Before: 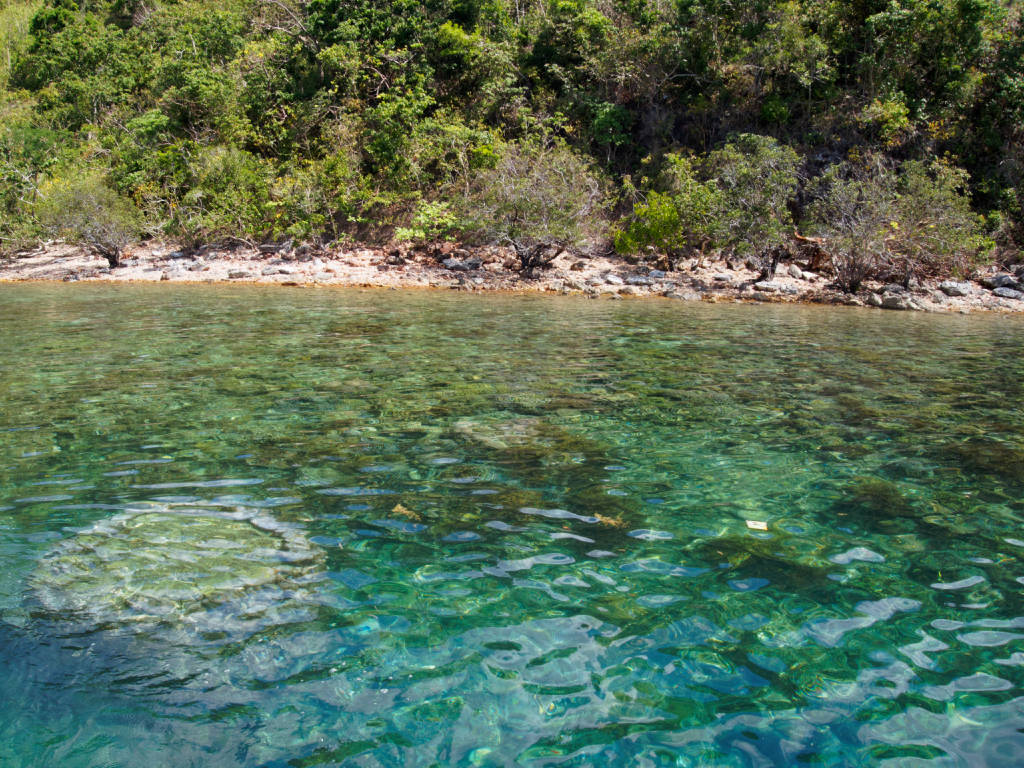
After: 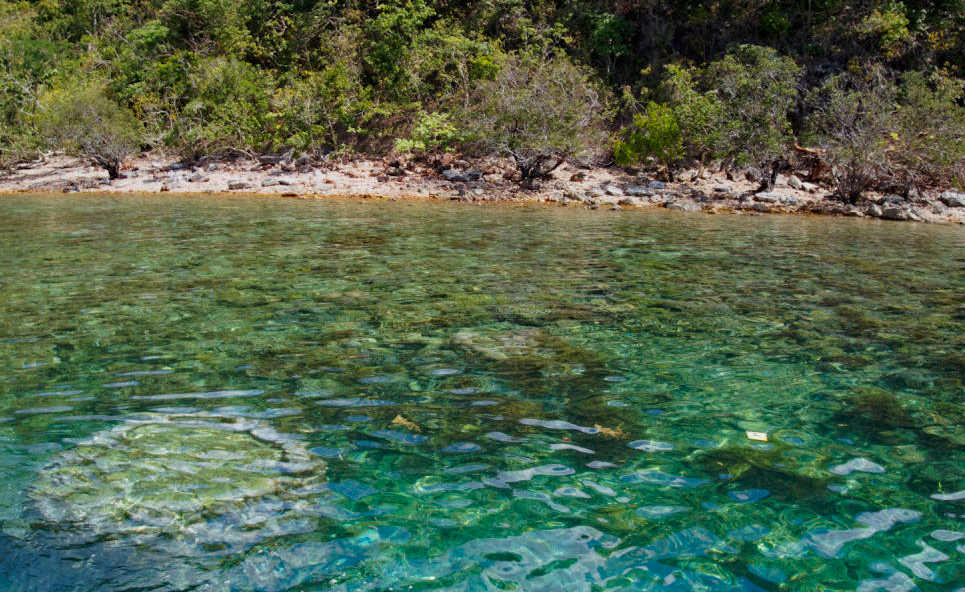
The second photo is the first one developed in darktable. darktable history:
graduated density: on, module defaults
crop and rotate: angle 0.03°, top 11.643%, right 5.651%, bottom 11.189%
haze removal: strength 0.29, distance 0.25, compatibility mode true, adaptive false
